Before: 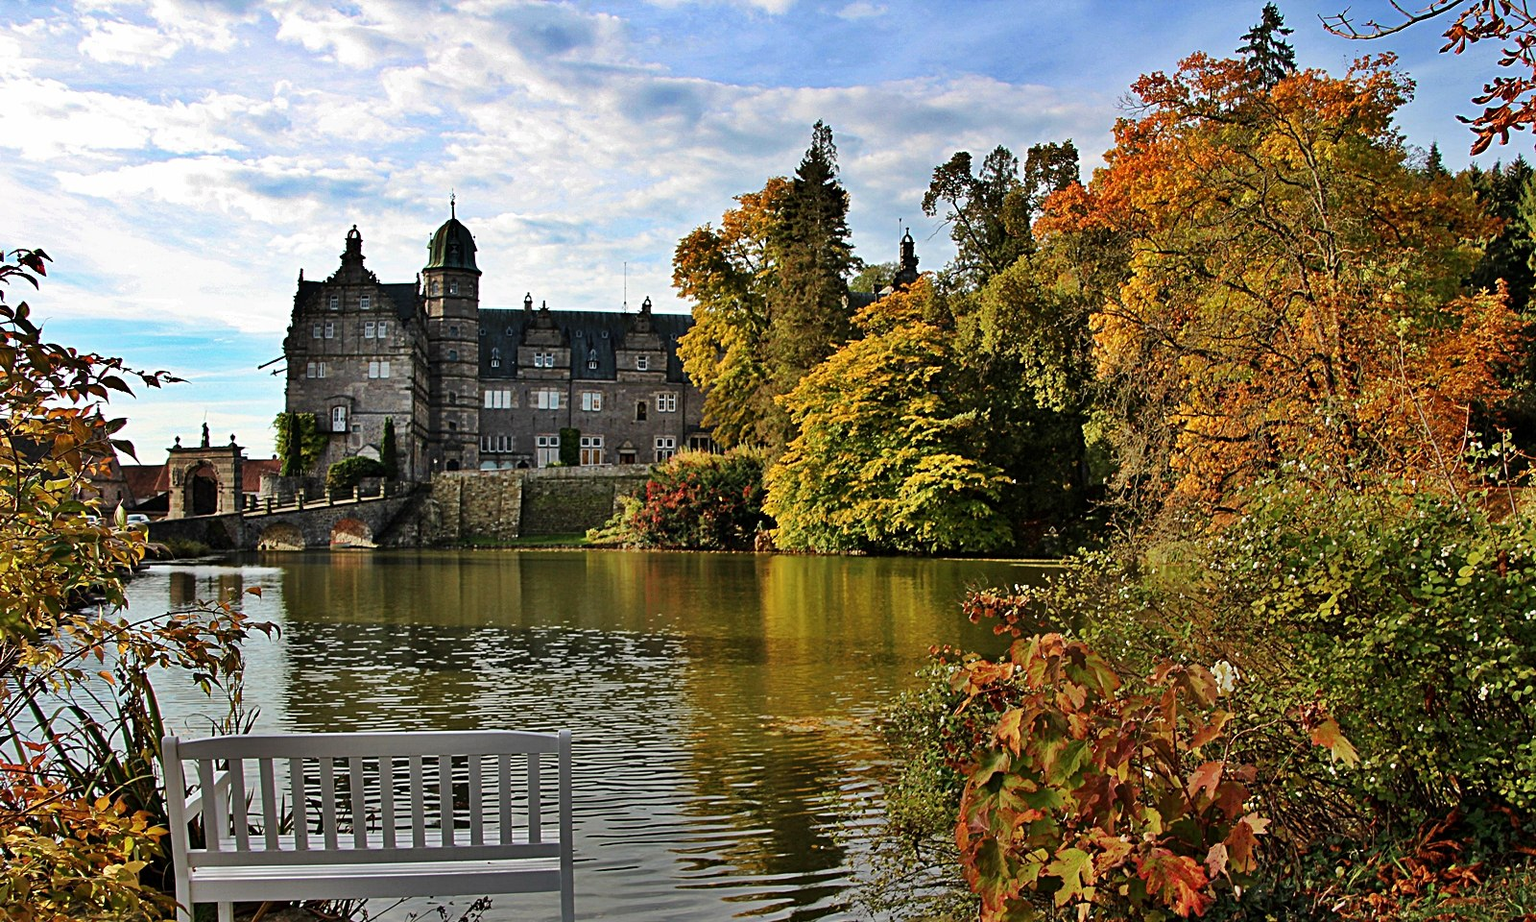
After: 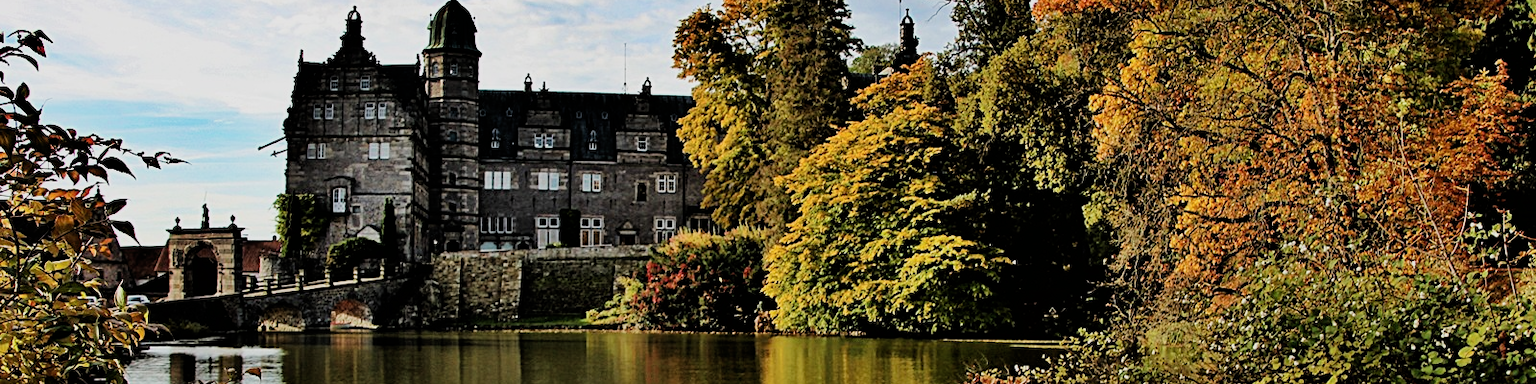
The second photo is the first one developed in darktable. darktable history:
filmic rgb: black relative exposure -5 EV, hardness 2.88, contrast 1.3, highlights saturation mix -30%
crop and rotate: top 23.84%, bottom 34.294%
